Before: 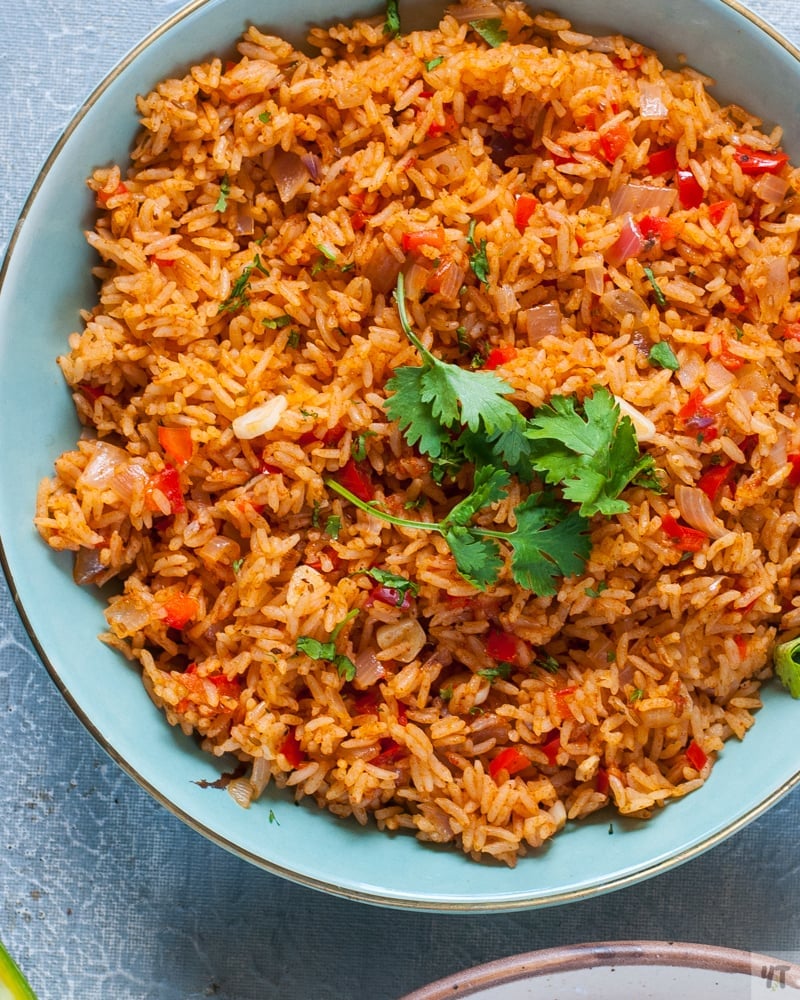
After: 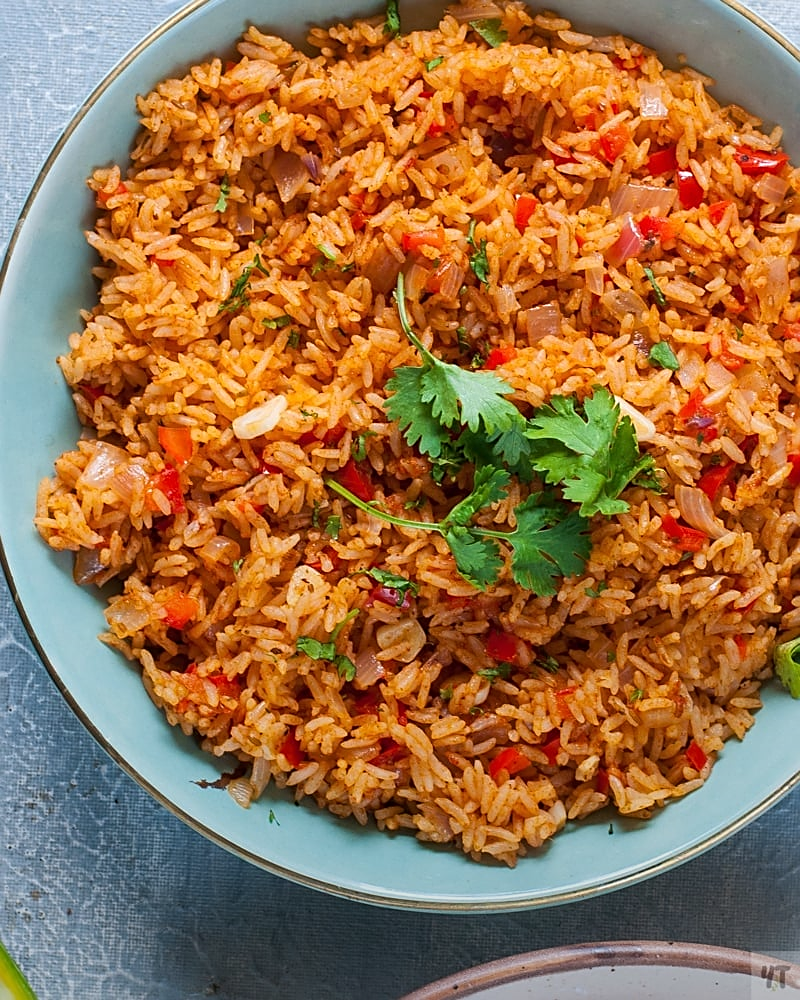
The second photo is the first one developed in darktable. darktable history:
graduated density: rotation -180°, offset 27.42
sharpen: on, module defaults
